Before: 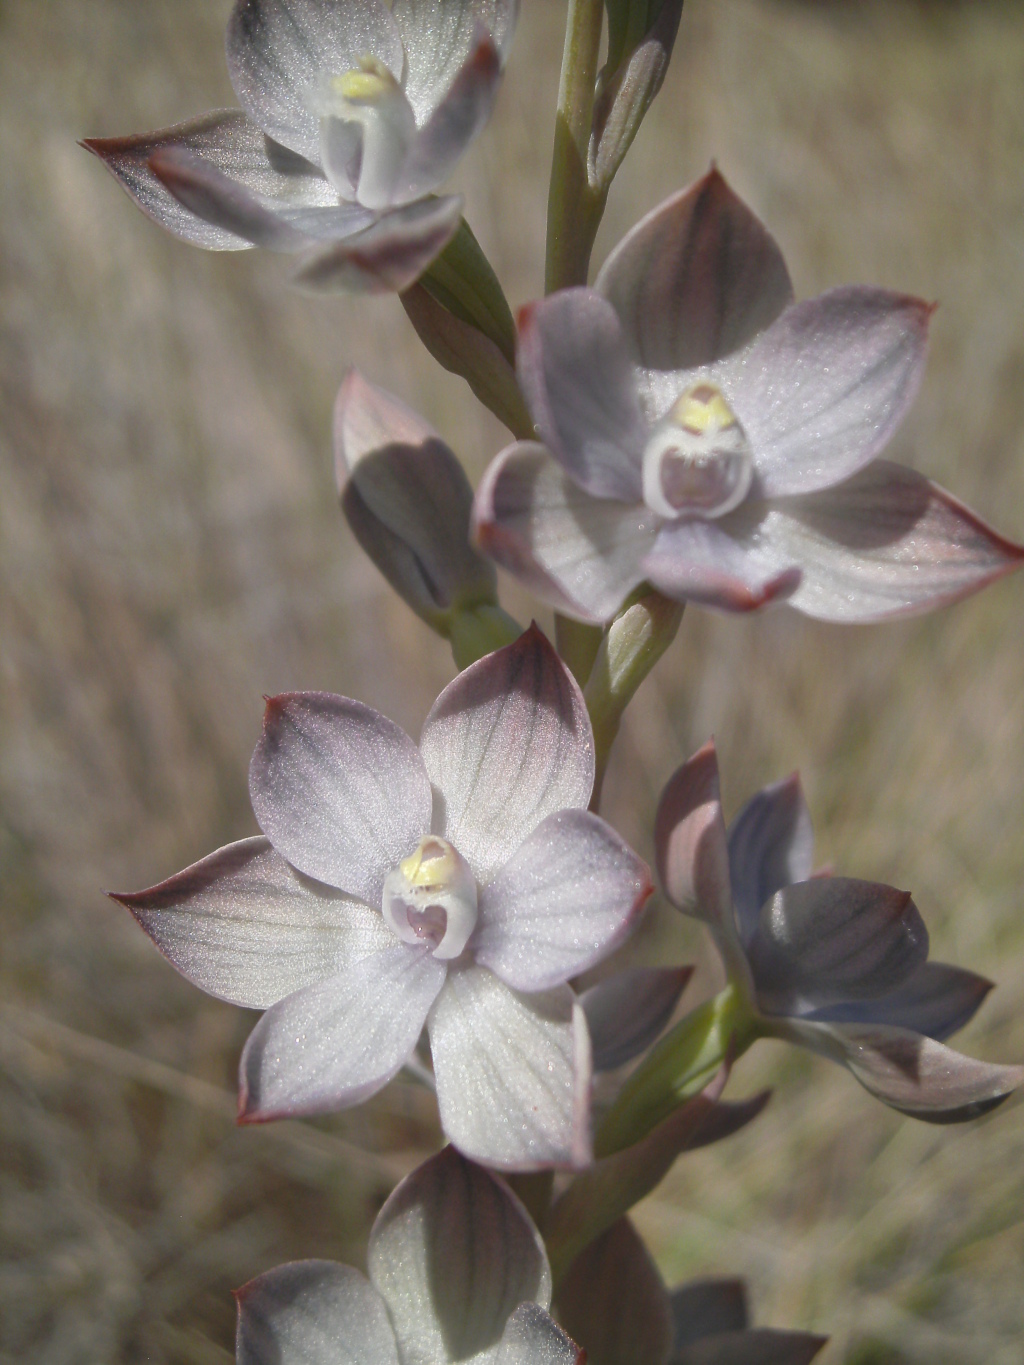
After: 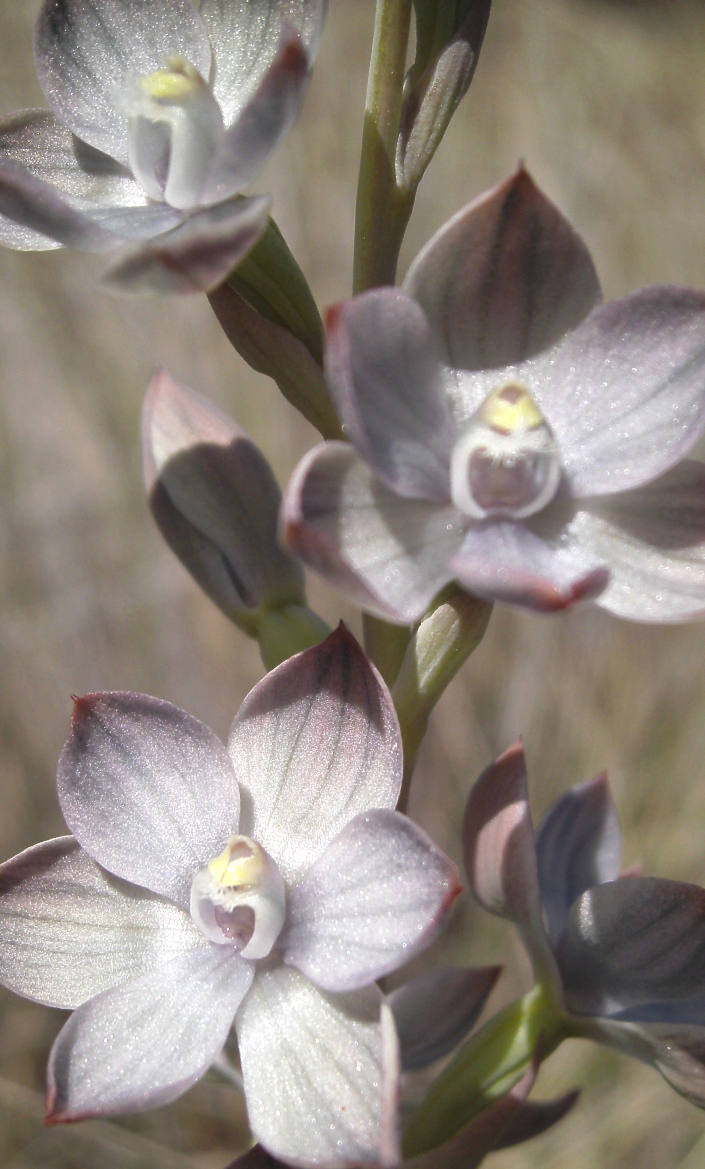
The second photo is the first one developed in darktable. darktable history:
levels: levels [0.055, 0.477, 0.9]
crop: left 18.776%, right 12.304%, bottom 14.298%
